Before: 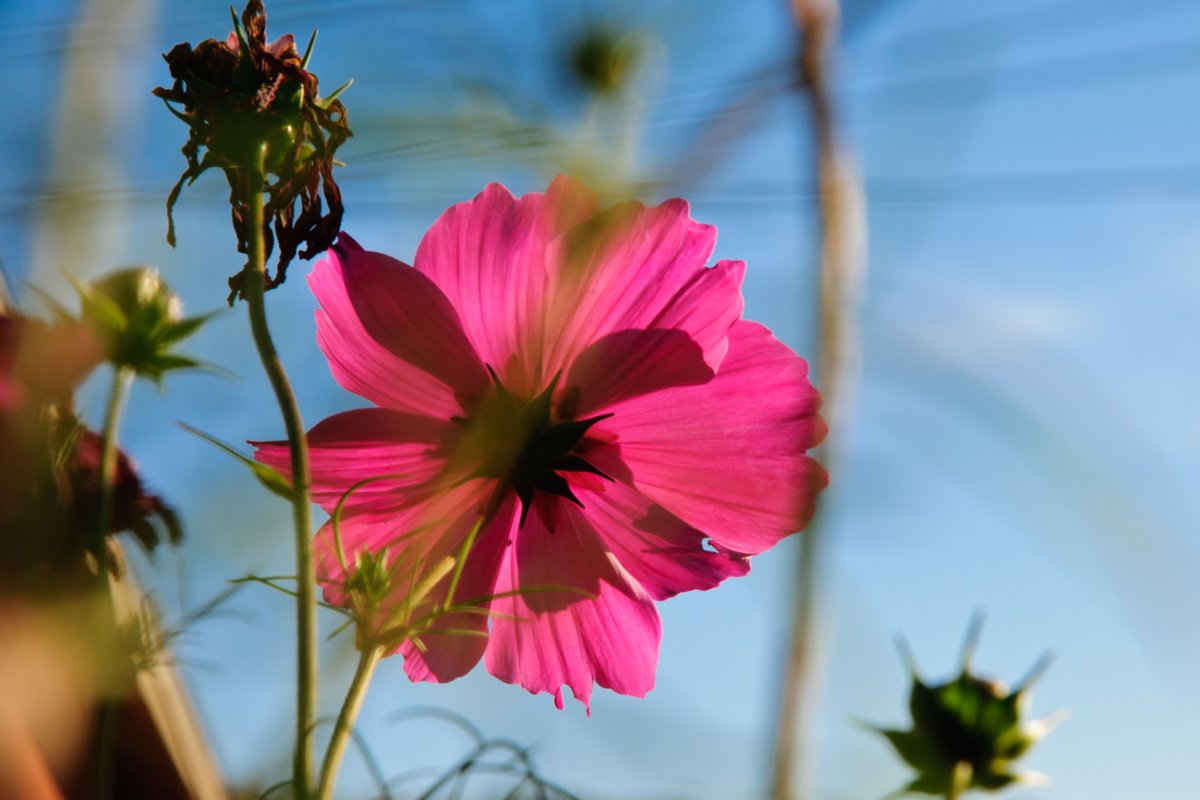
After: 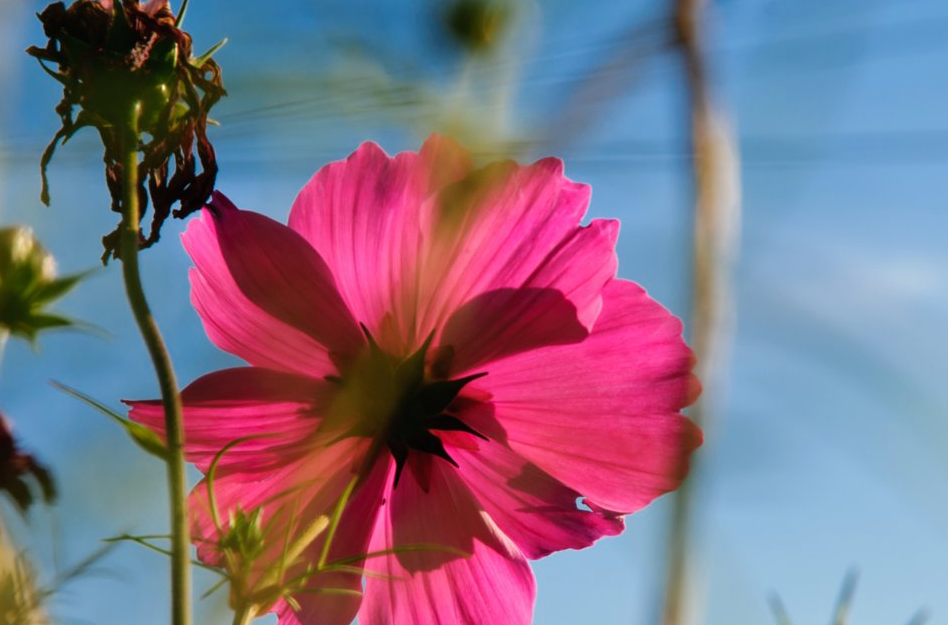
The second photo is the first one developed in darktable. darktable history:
crop and rotate: left 10.52%, top 5.144%, right 10.44%, bottom 16.616%
tone equalizer: edges refinement/feathering 500, mask exposure compensation -1.57 EV, preserve details guided filter
color zones: curves: ch0 [(0, 0.5) (0.143, 0.5) (0.286, 0.5) (0.429, 0.495) (0.571, 0.437) (0.714, 0.44) (0.857, 0.496) (1, 0.5)]
